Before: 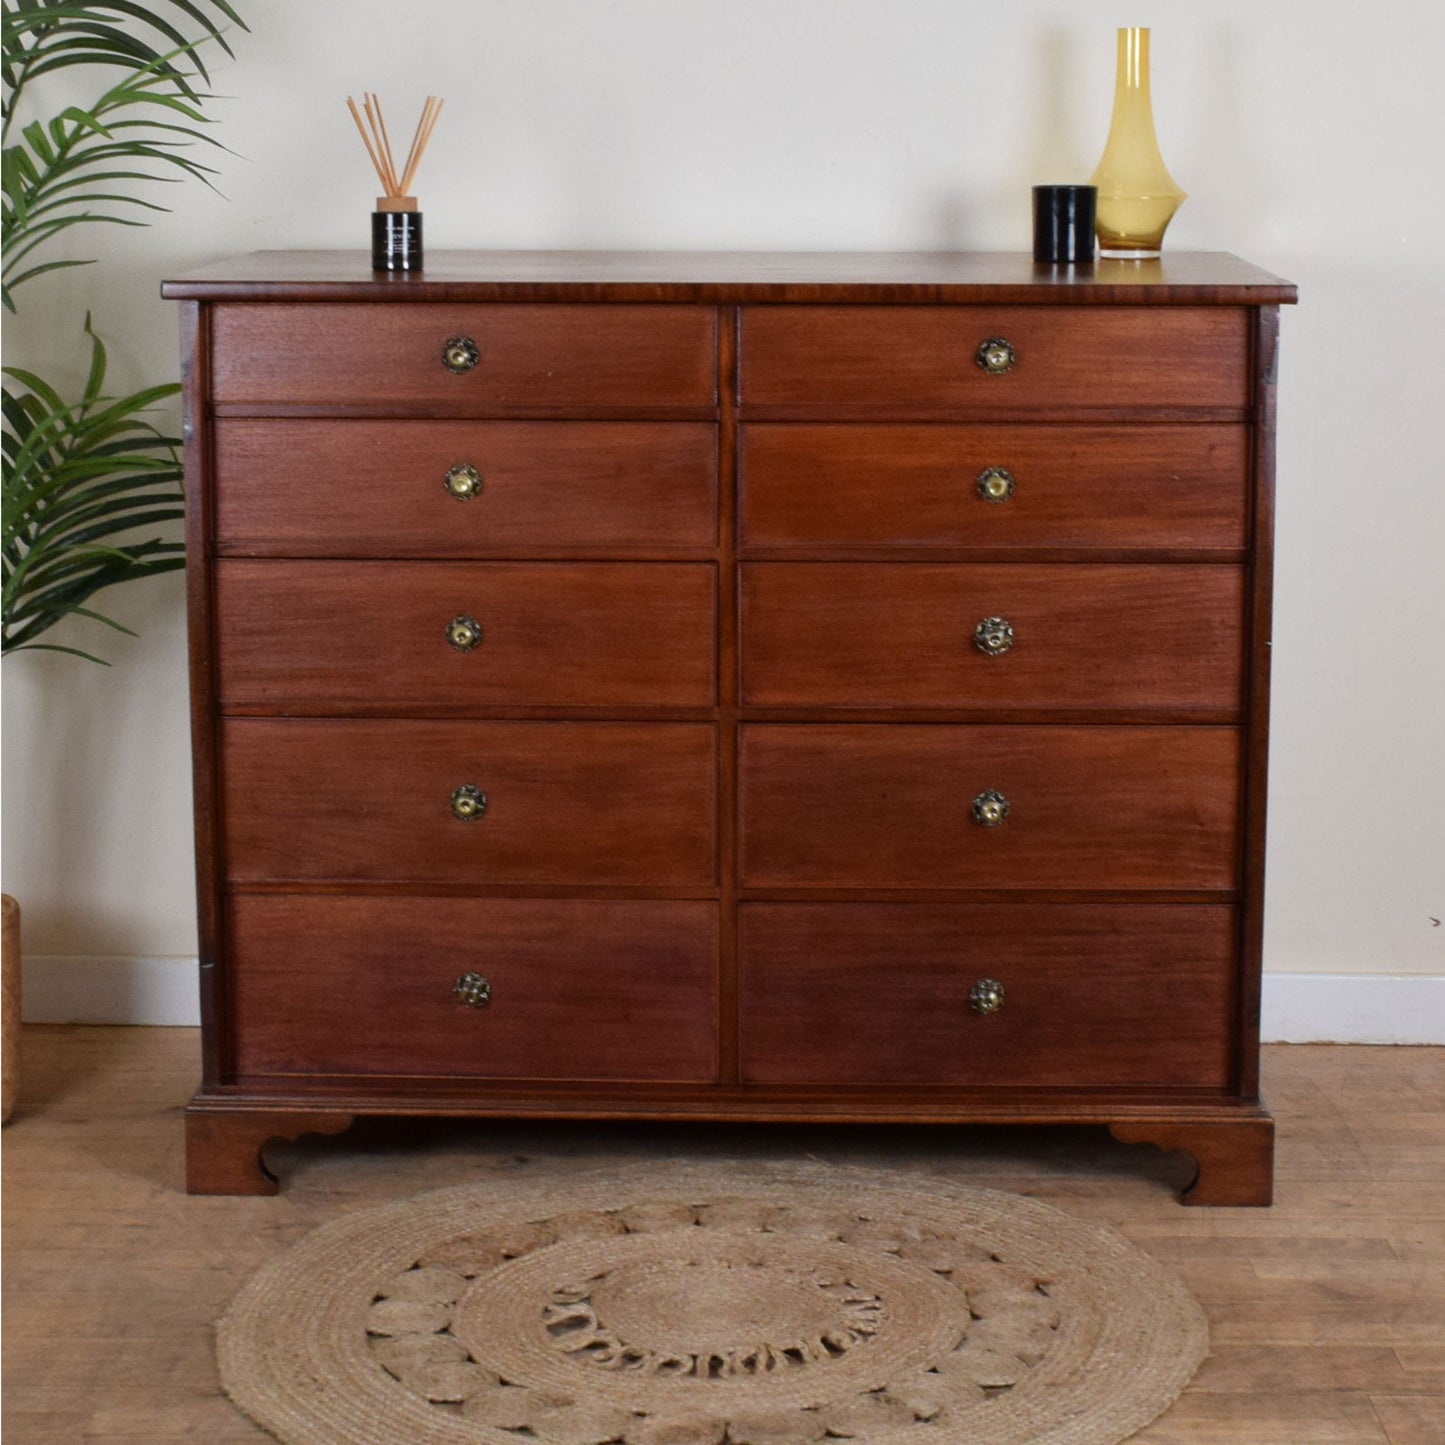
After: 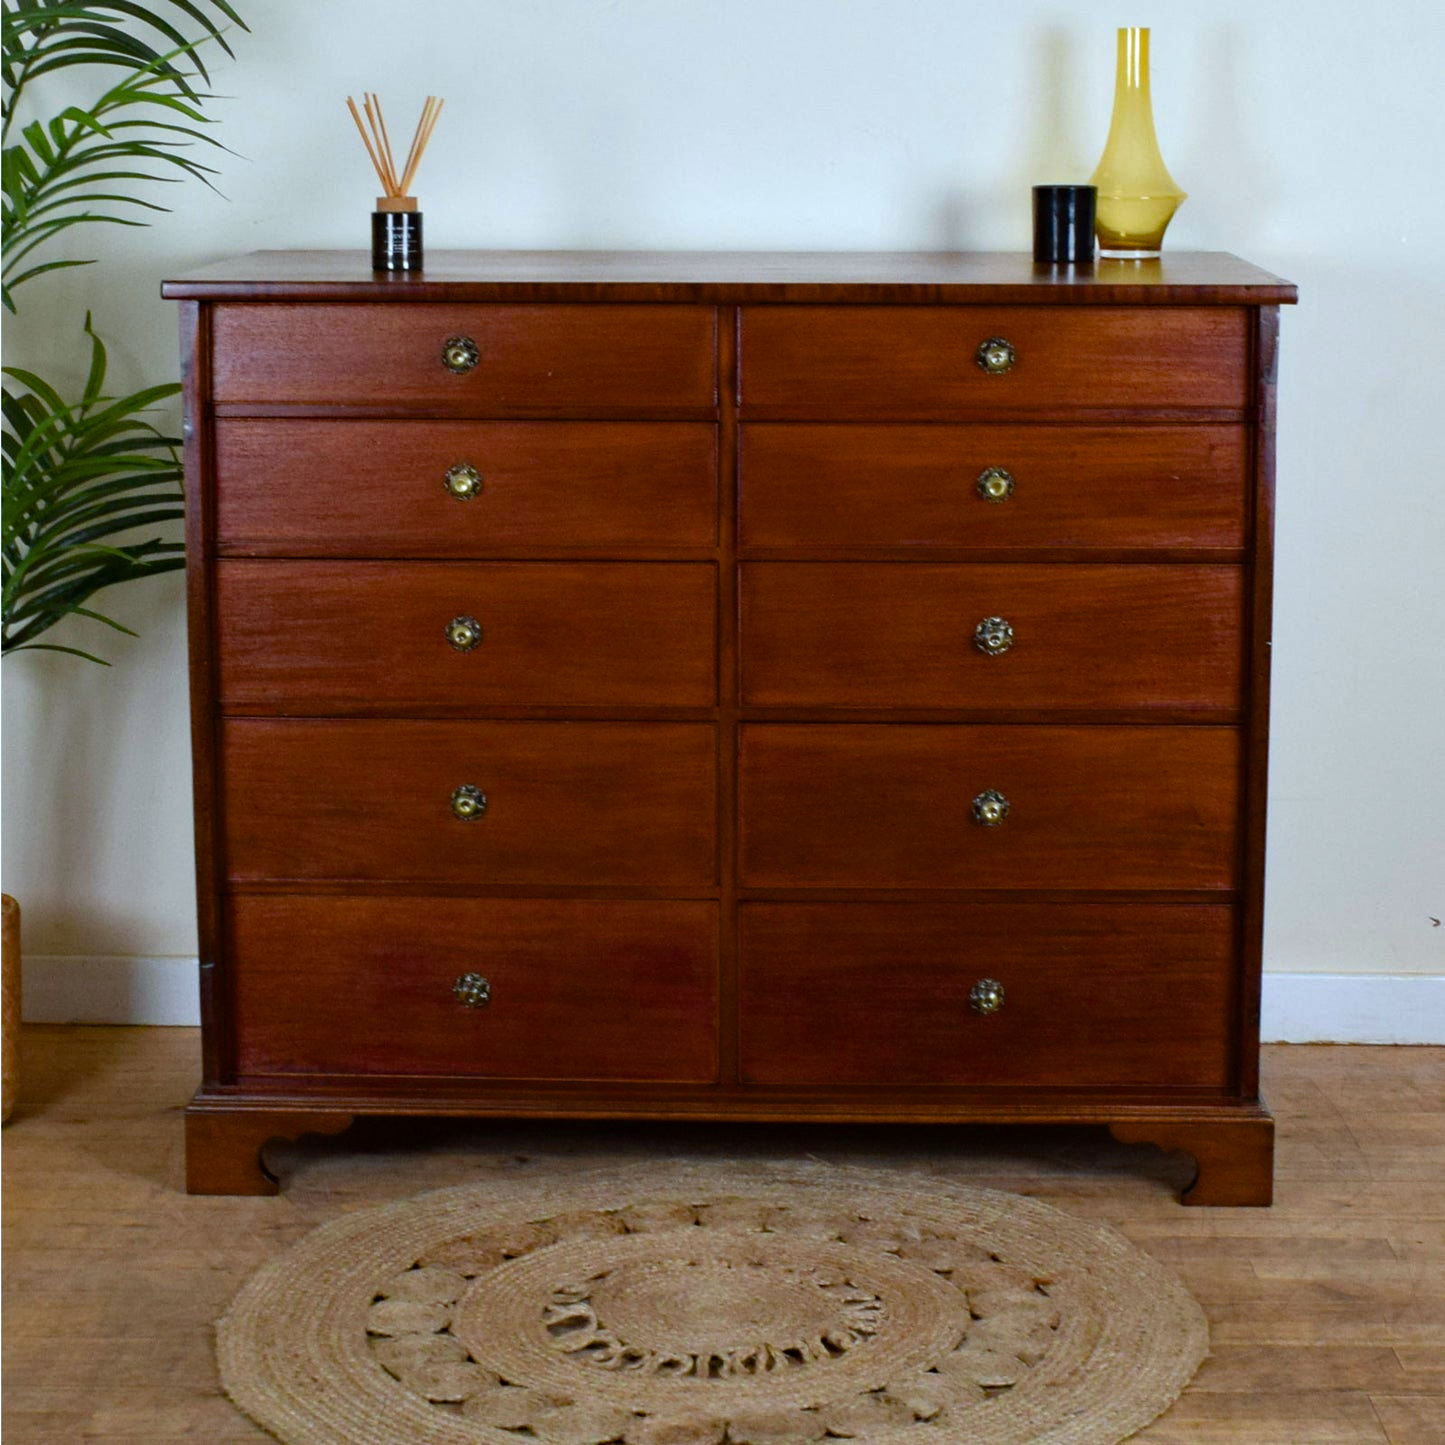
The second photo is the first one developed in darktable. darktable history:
color balance rgb: linear chroma grading › shadows 16%, perceptual saturation grading › global saturation 8%, perceptual saturation grading › shadows 4%, perceptual brilliance grading › global brilliance 2%, perceptual brilliance grading › highlights 8%, perceptual brilliance grading › shadows -4%, global vibrance 16%, saturation formula JzAzBz (2021)
haze removal: compatibility mode true, adaptive false
white balance: red 0.925, blue 1.046
